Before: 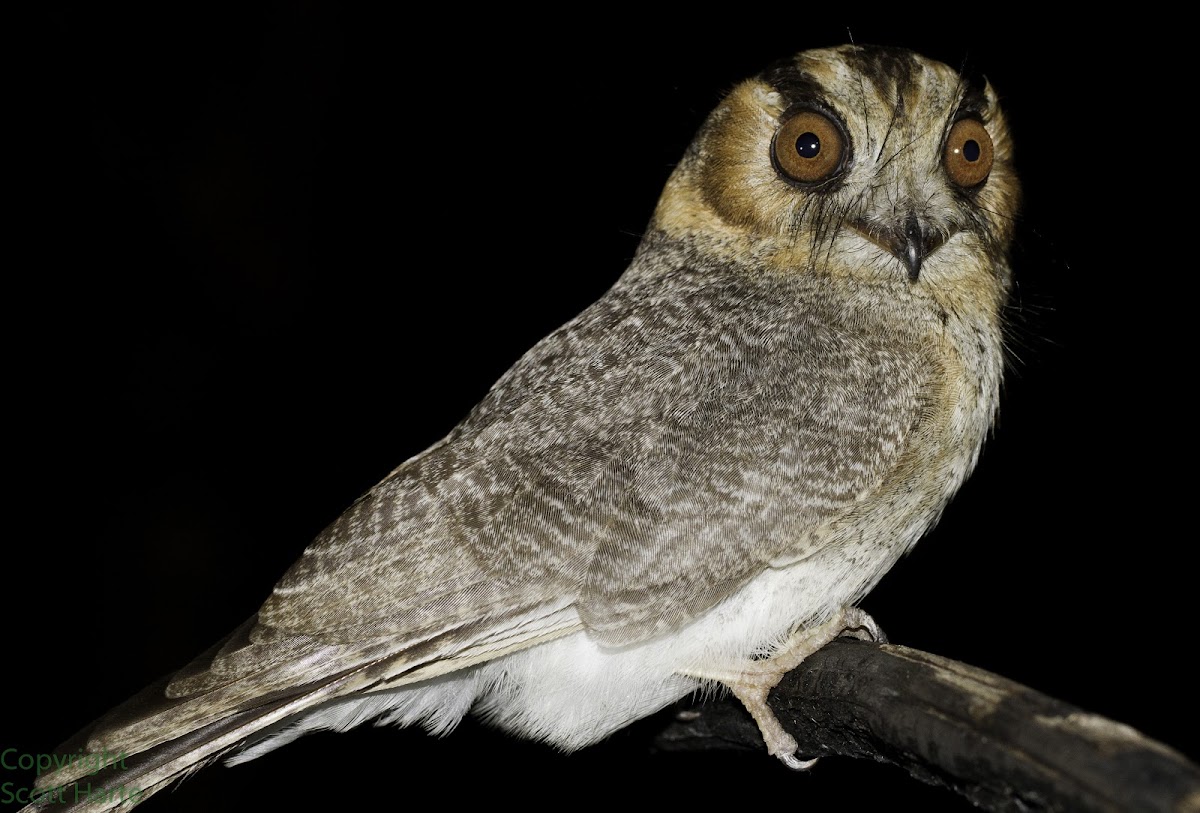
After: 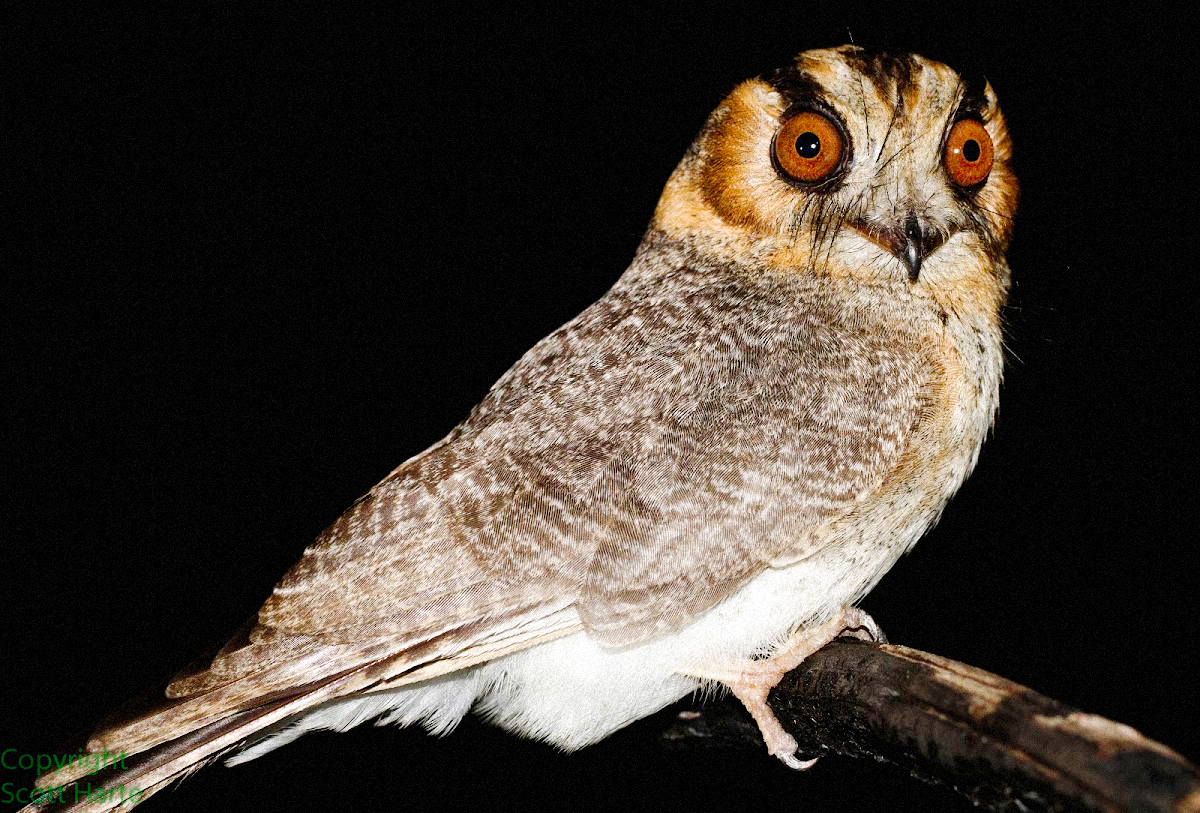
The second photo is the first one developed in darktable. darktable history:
grain: mid-tones bias 0%
tone curve: curves: ch0 [(0, 0) (0.003, 0.003) (0.011, 0.005) (0.025, 0.008) (0.044, 0.012) (0.069, 0.02) (0.1, 0.031) (0.136, 0.047) (0.177, 0.088) (0.224, 0.141) (0.277, 0.222) (0.335, 0.32) (0.399, 0.422) (0.468, 0.523) (0.543, 0.621) (0.623, 0.715) (0.709, 0.796) (0.801, 0.88) (0.898, 0.962) (1, 1)], preserve colors none
local contrast: mode bilateral grid, contrast 20, coarseness 50, detail 120%, midtone range 0.2
